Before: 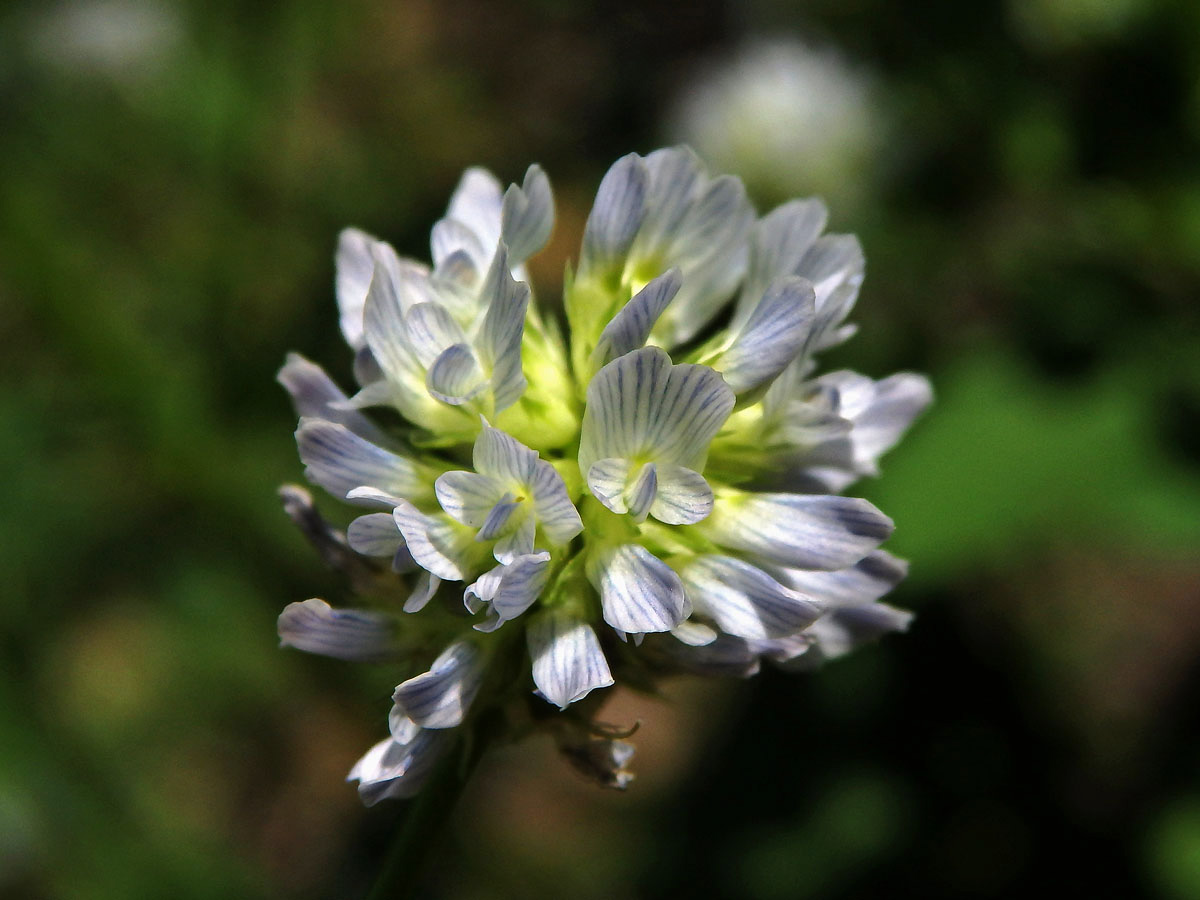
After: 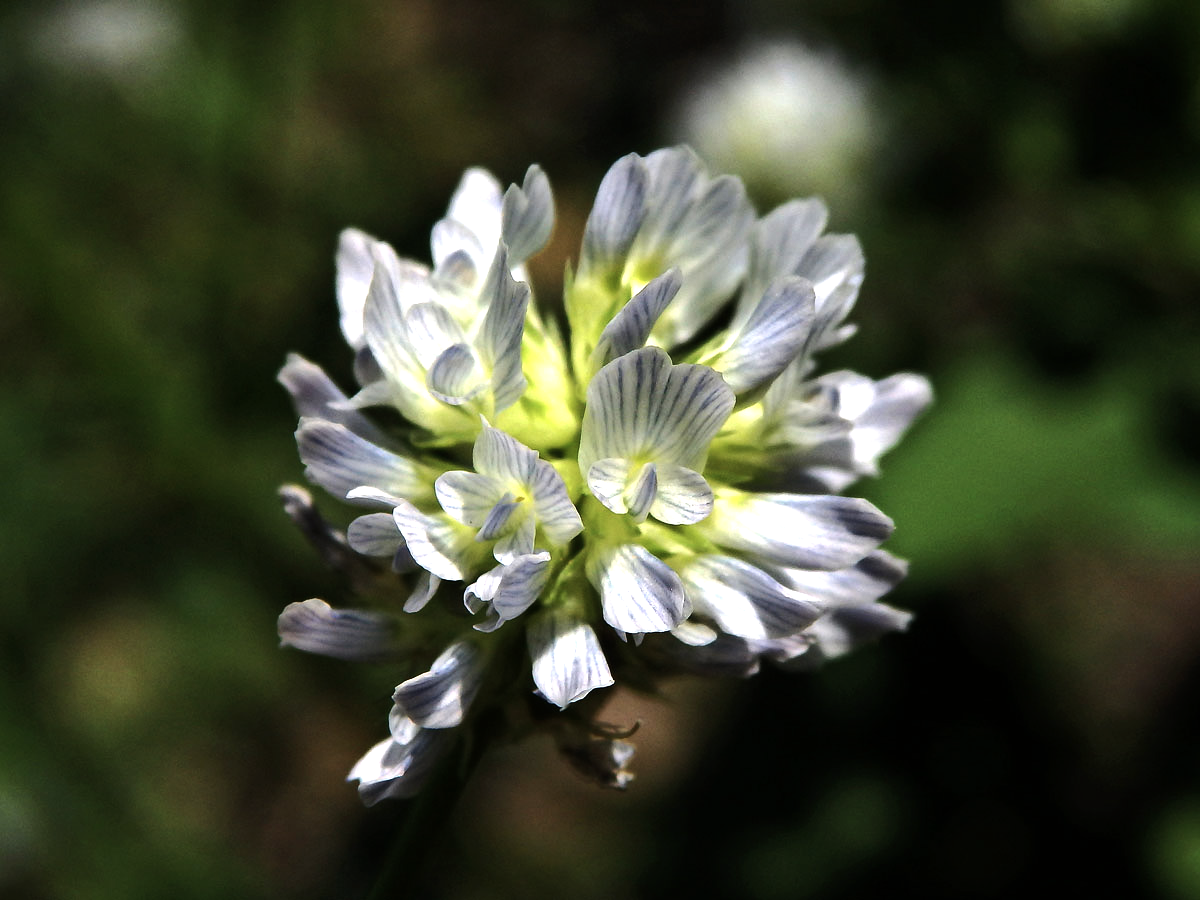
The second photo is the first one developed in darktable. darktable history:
tone equalizer: -8 EV -0.75 EV, -7 EV -0.7 EV, -6 EV -0.6 EV, -5 EV -0.4 EV, -3 EV 0.4 EV, -2 EV 0.6 EV, -1 EV 0.7 EV, +0 EV 0.75 EV, edges refinement/feathering 500, mask exposure compensation -1.57 EV, preserve details no
color contrast: green-magenta contrast 0.84, blue-yellow contrast 0.86
